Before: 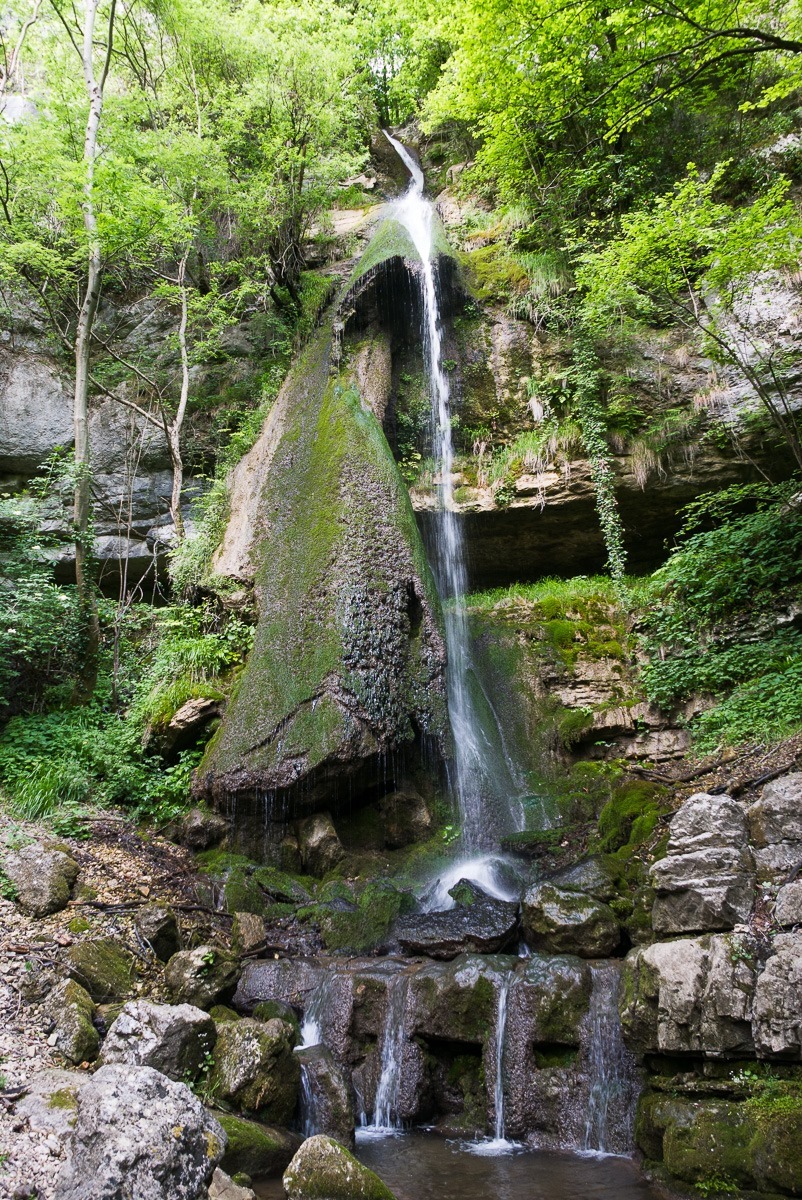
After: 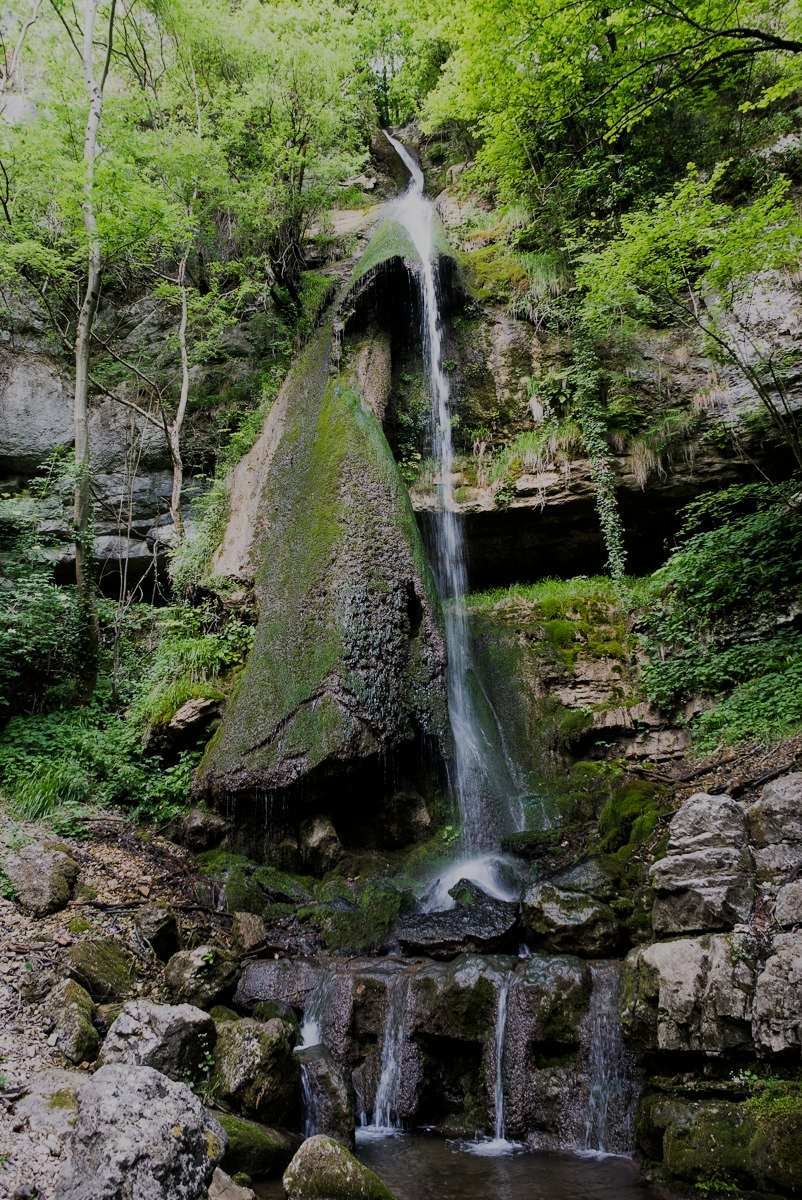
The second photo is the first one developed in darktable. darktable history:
exposure: exposure -0.586 EV, compensate exposure bias true, compensate highlight preservation false
filmic rgb: black relative exposure -7.65 EV, white relative exposure 4.56 EV, hardness 3.61
